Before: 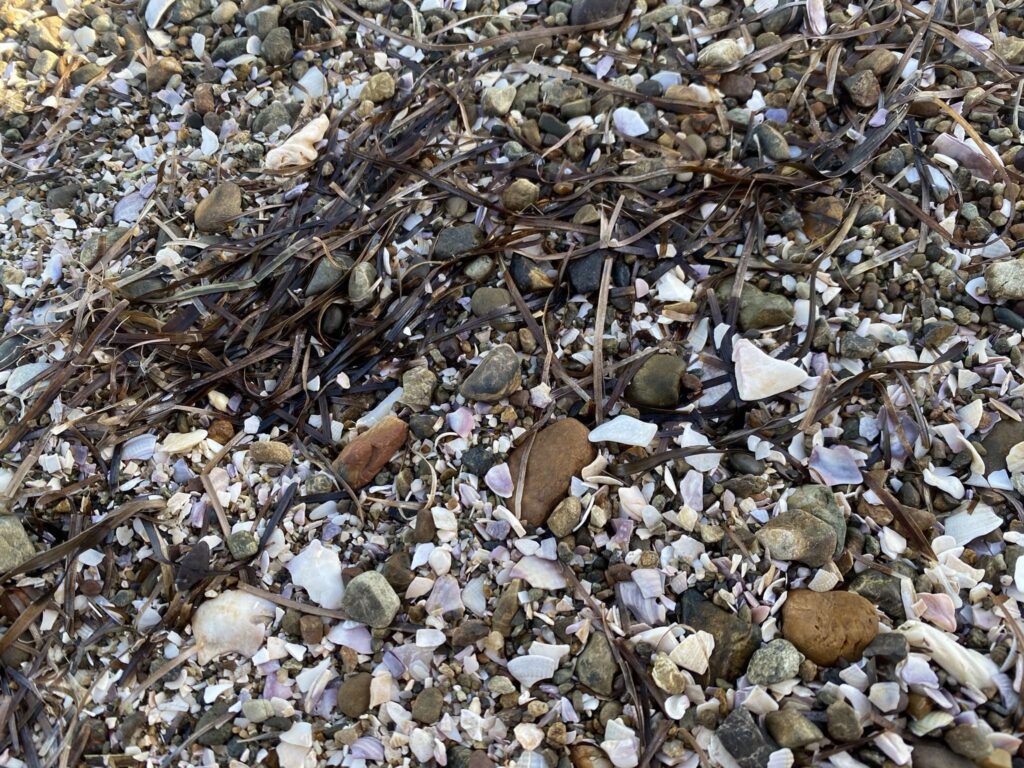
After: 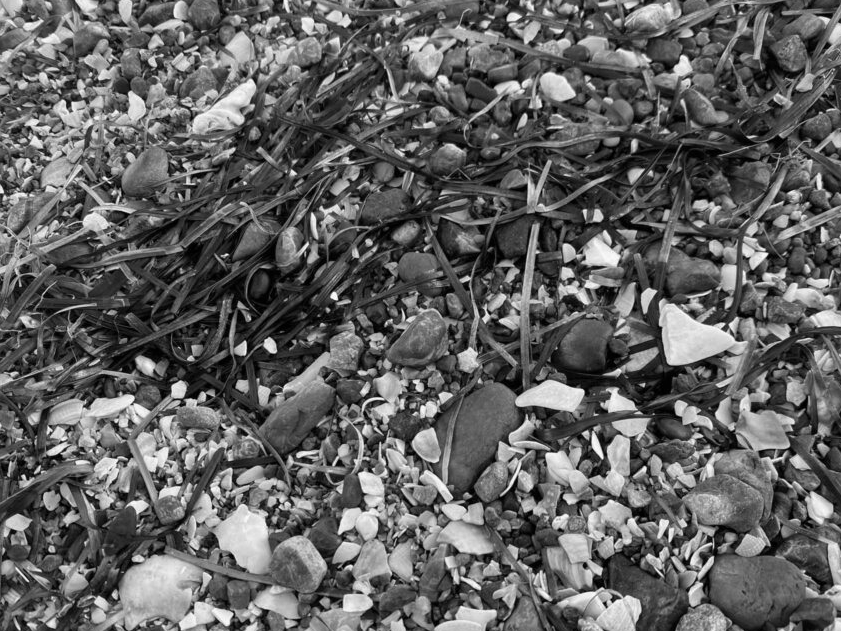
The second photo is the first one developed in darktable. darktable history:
color correction: highlights a* 21.88, highlights b* 22.25
monochrome: a 0, b 0, size 0.5, highlights 0.57
crop and rotate: left 7.196%, top 4.574%, right 10.605%, bottom 13.178%
